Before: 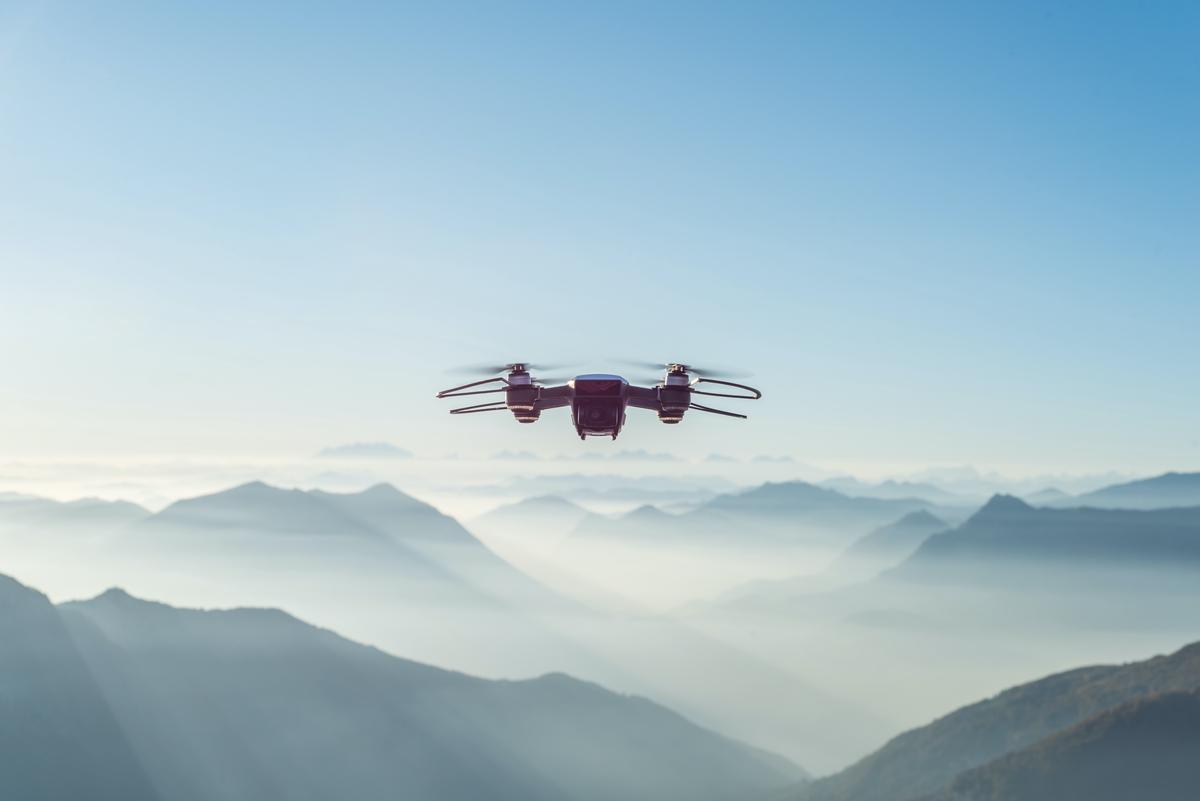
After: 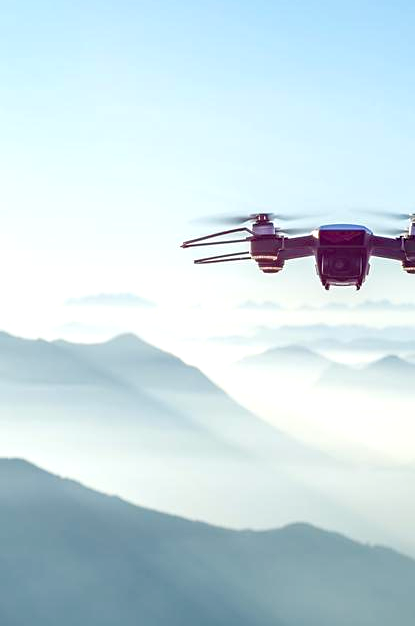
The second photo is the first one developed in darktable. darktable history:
crop and rotate: left 21.367%, top 18.767%, right 43.999%, bottom 2.964%
sharpen: amount 0.208
tone equalizer: -8 EV -0.414 EV, -7 EV -0.385 EV, -6 EV -0.304 EV, -5 EV -0.207 EV, -3 EV 0.248 EV, -2 EV 0.322 EV, -1 EV 0.374 EV, +0 EV 0.447 EV
color balance rgb: shadows lift › chroma 0.981%, shadows lift › hue 115.87°, linear chroma grading › global chroma 1.511%, linear chroma grading › mid-tones -0.701%, perceptual saturation grading › global saturation 46.203%, perceptual saturation grading › highlights -49.829%, perceptual saturation grading › shadows 29.89%
haze removal: compatibility mode true, adaptive false
